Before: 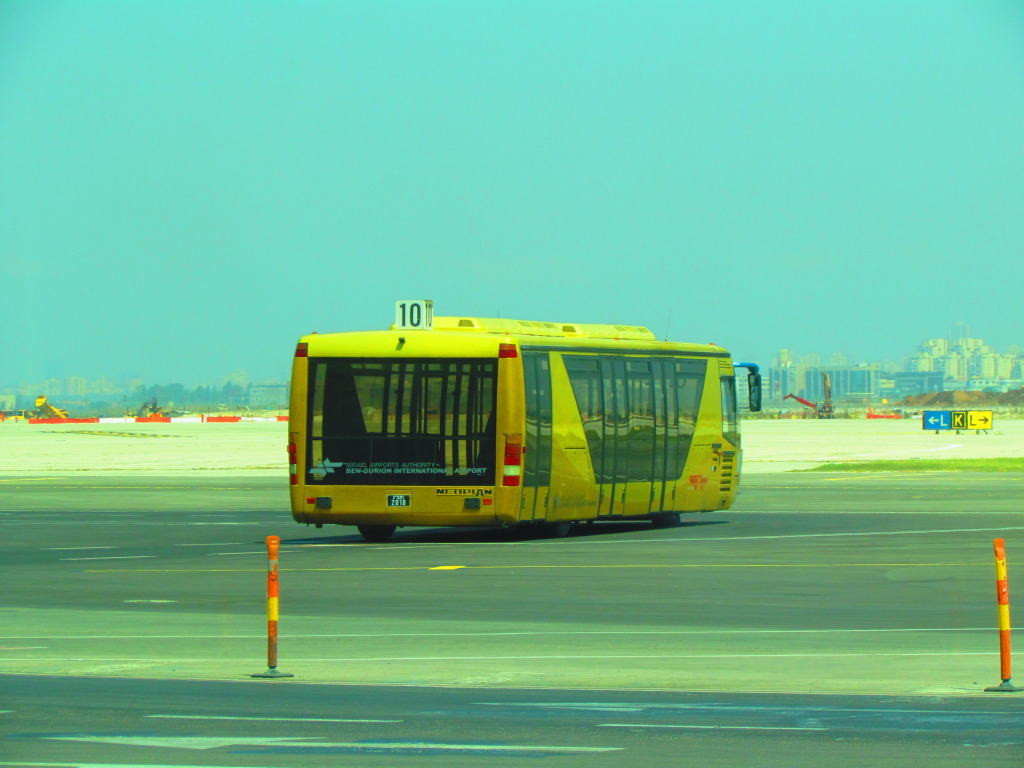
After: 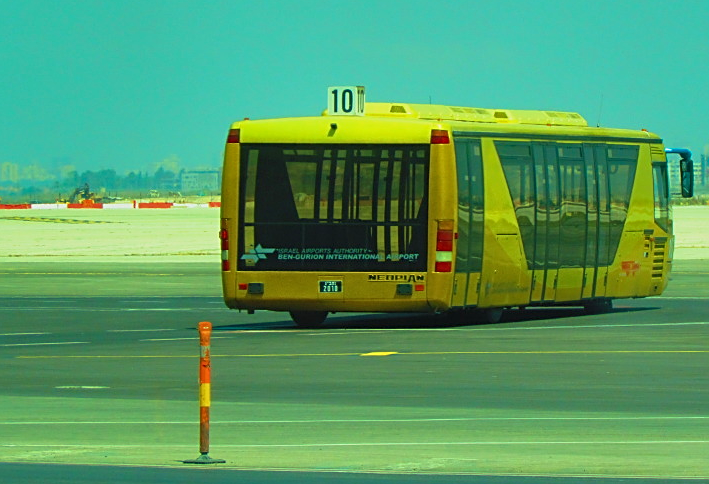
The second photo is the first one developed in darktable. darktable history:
crop: left 6.704%, top 27.945%, right 24.057%, bottom 8.992%
velvia: on, module defaults
exposure: exposure -0.211 EV, compensate exposure bias true, compensate highlight preservation false
sharpen: on, module defaults
shadows and highlights: low approximation 0.01, soften with gaussian
base curve: curves: ch0 [(0, 0) (0.989, 0.992)], preserve colors none
